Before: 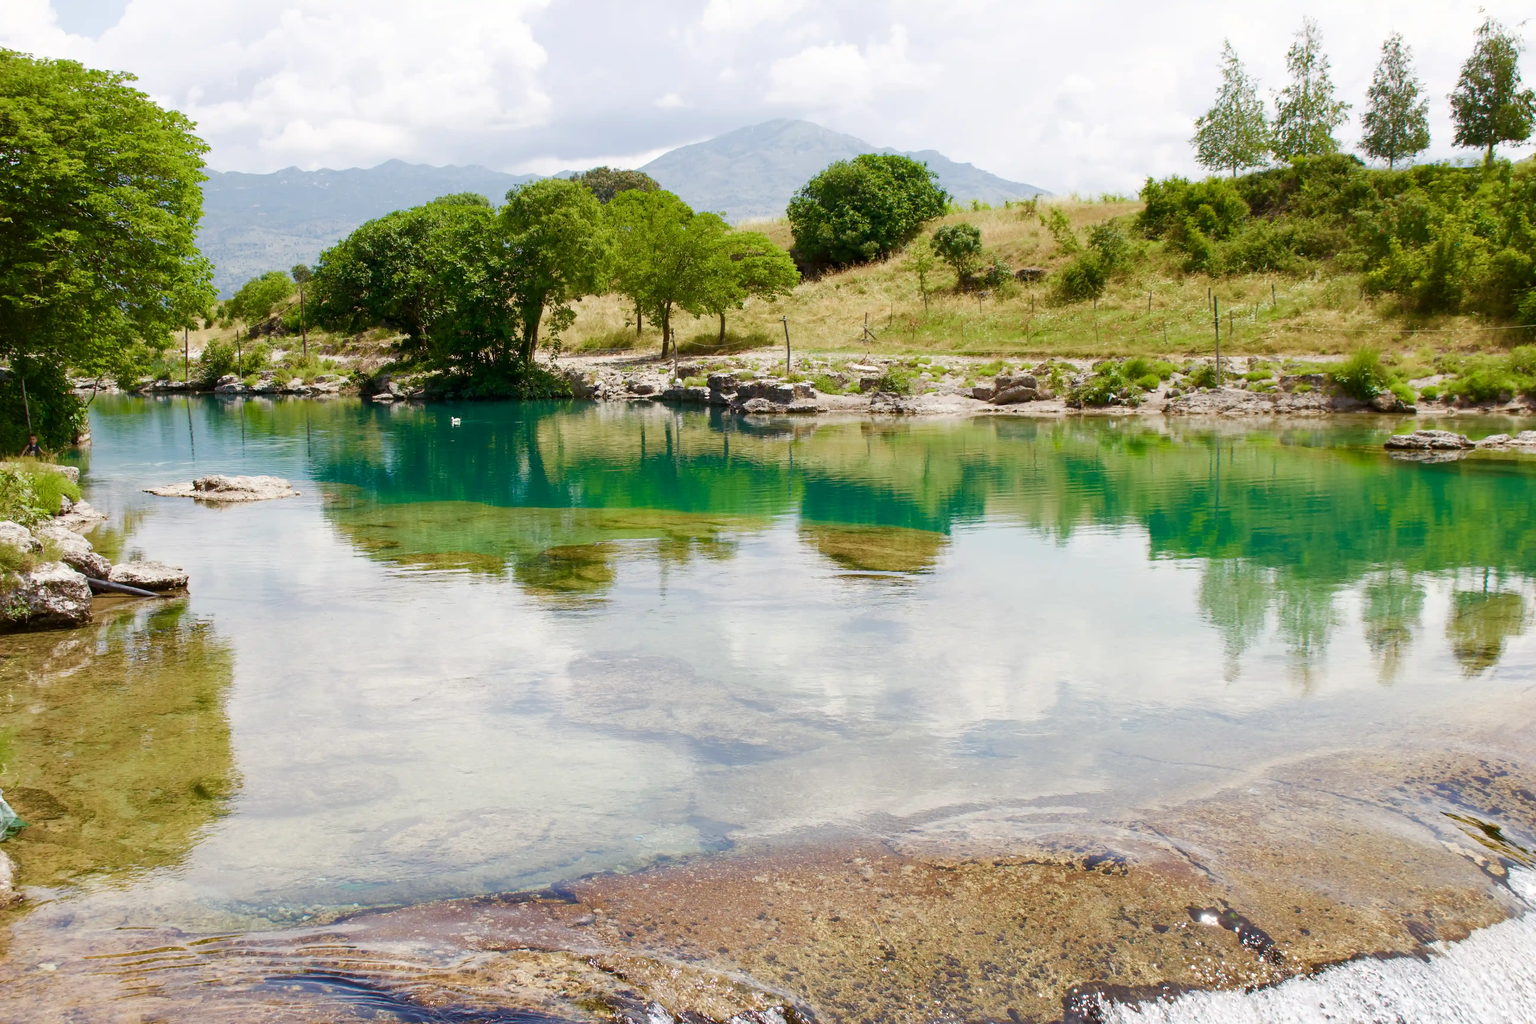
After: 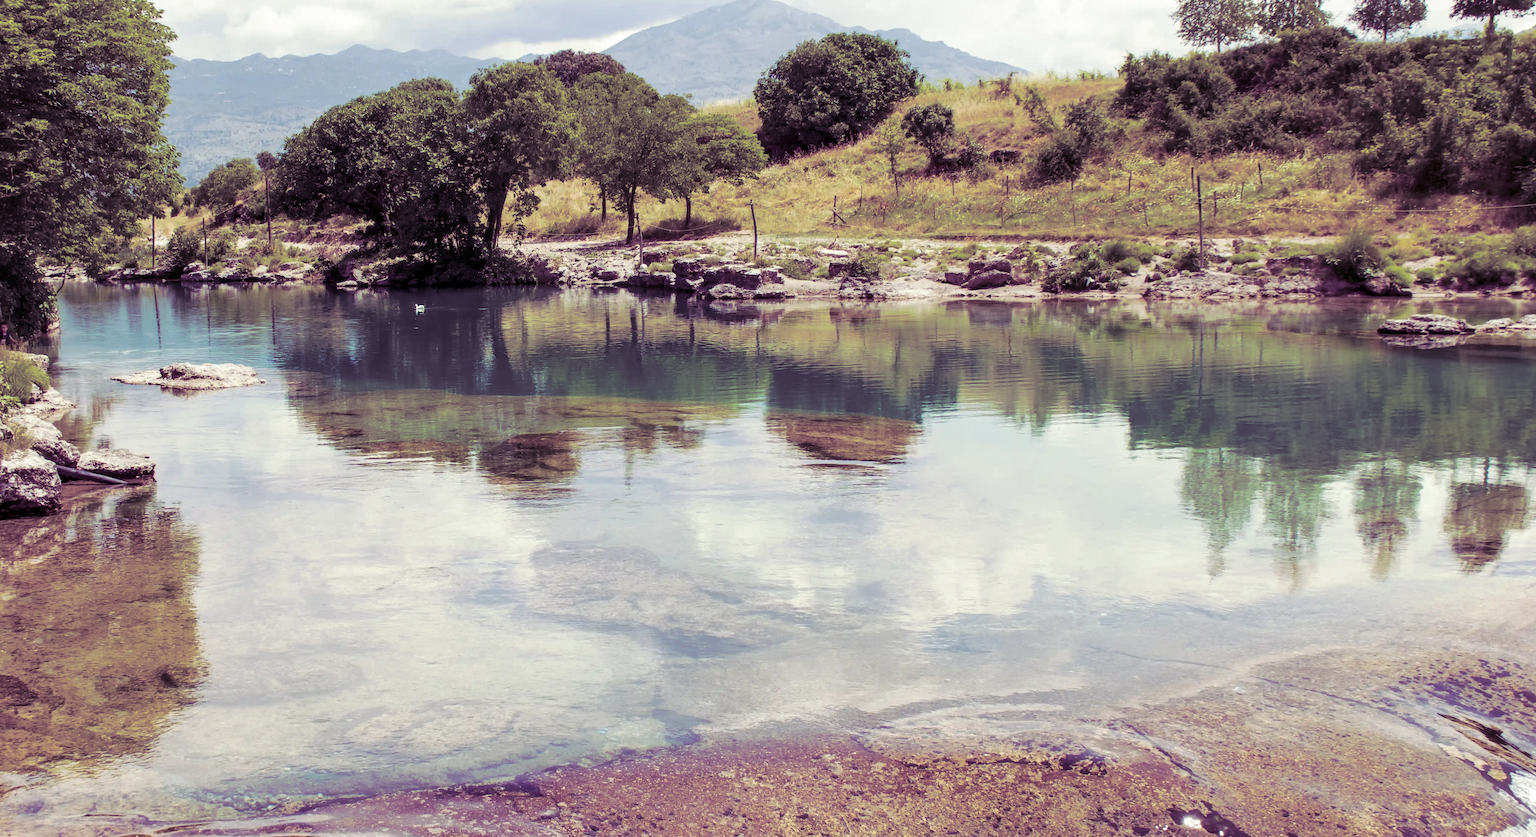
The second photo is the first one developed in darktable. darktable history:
split-toning: shadows › hue 277.2°, shadows › saturation 0.74
local contrast: on, module defaults
rotate and perspective: lens shift (horizontal) -0.055, automatic cropping off
crop and rotate: left 1.814%, top 12.818%, right 0.25%, bottom 9.225%
